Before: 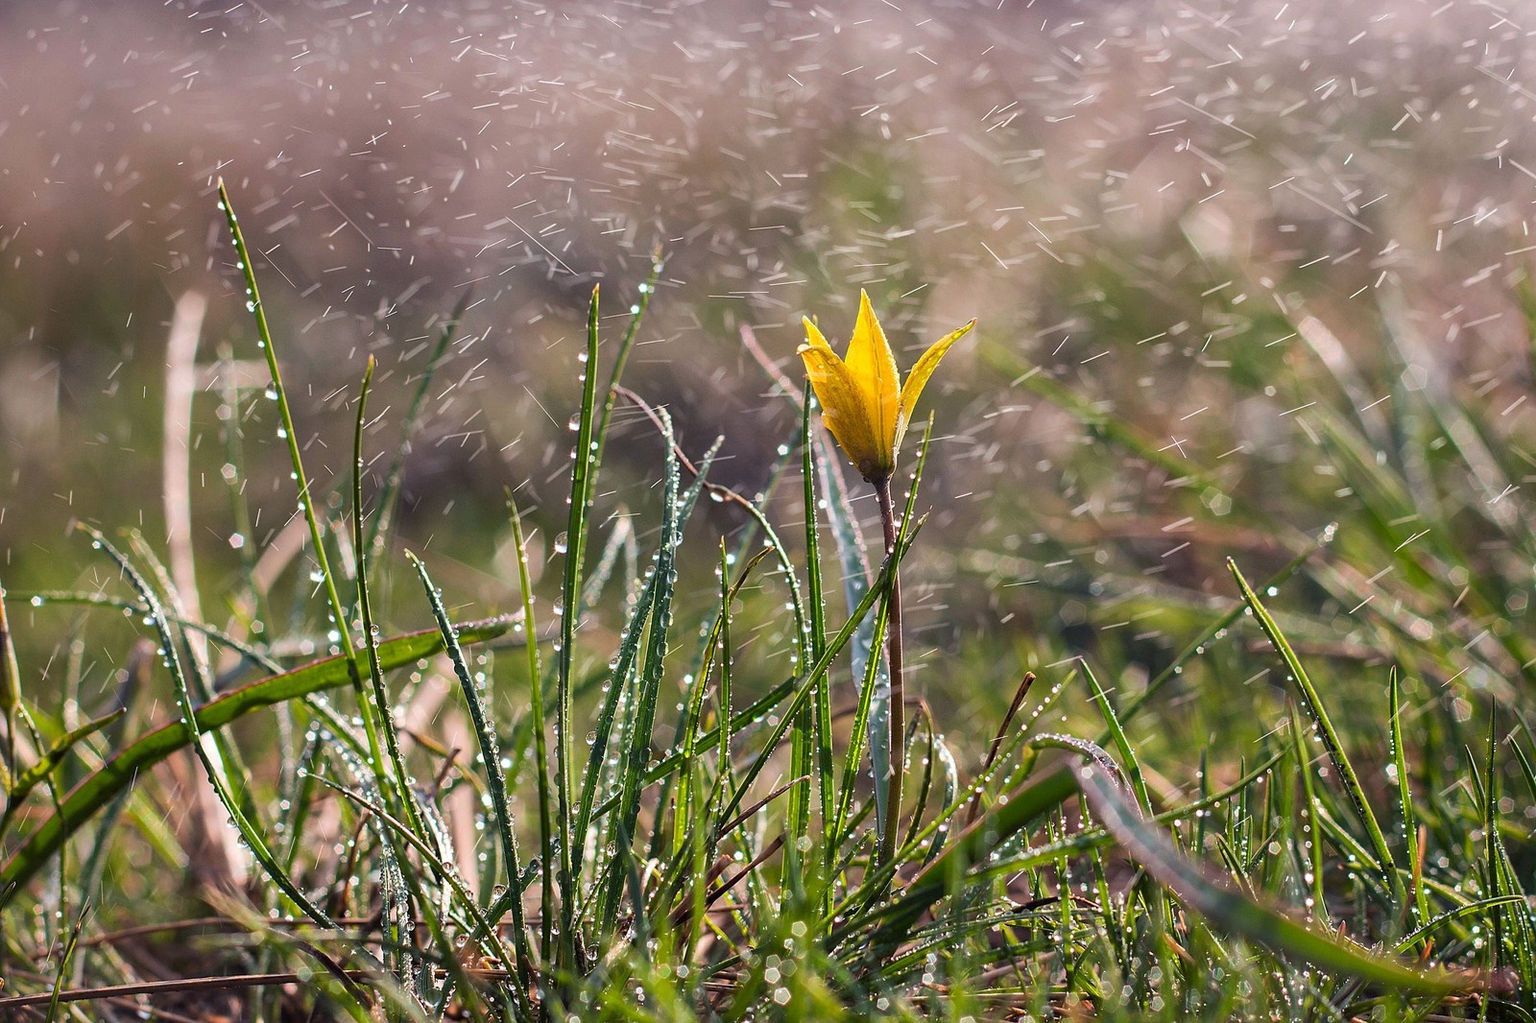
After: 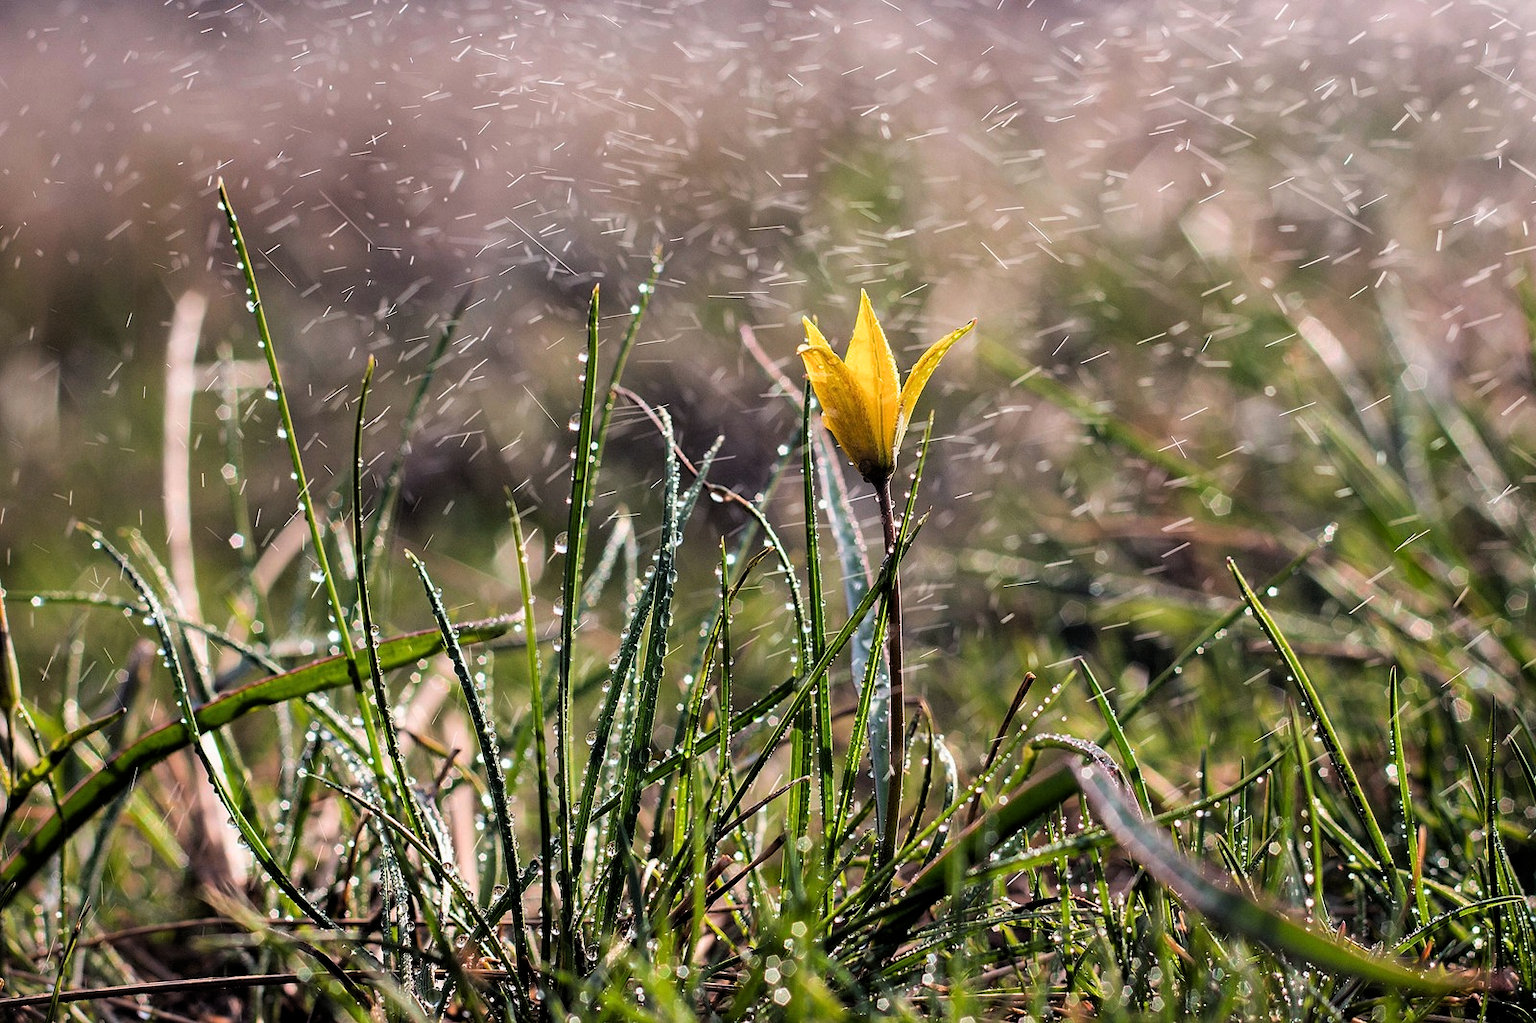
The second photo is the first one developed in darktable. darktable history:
filmic rgb: black relative exposure -6.27 EV, white relative exposure 2.8 EV, target black luminance 0%, hardness 4.63, latitude 67.87%, contrast 1.288, shadows ↔ highlights balance -3.2%, add noise in highlights 0.1, color science v4 (2020), type of noise poissonian
